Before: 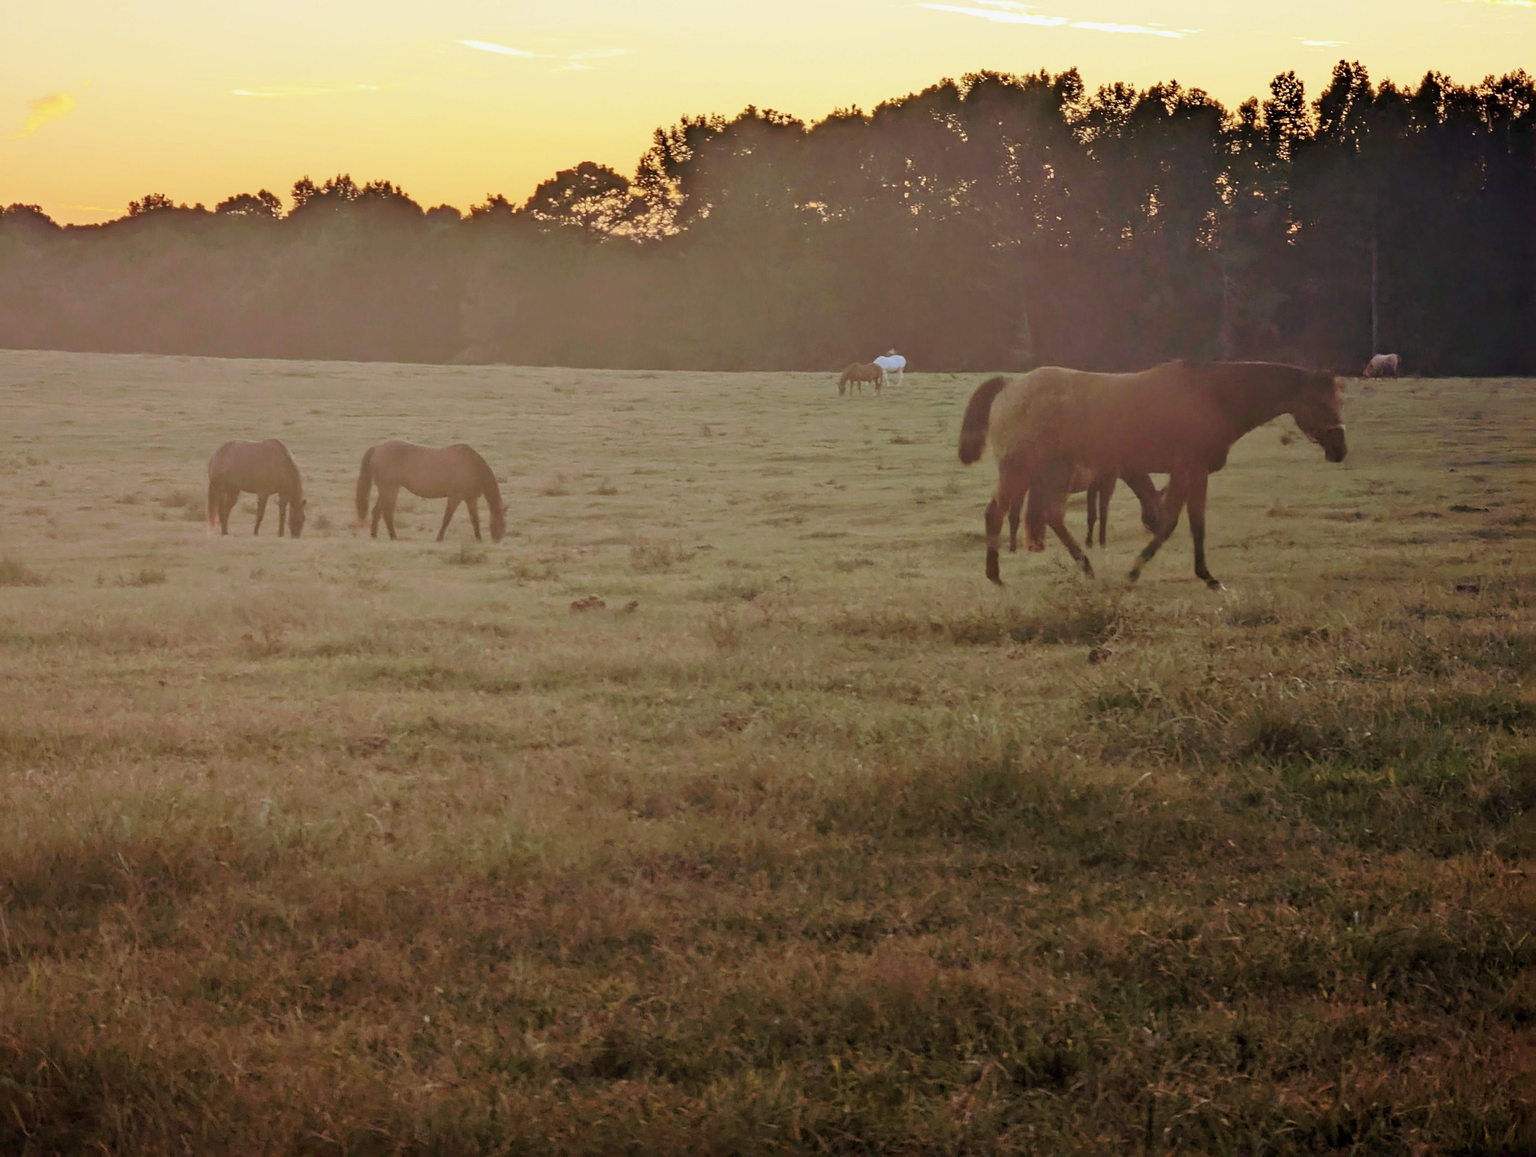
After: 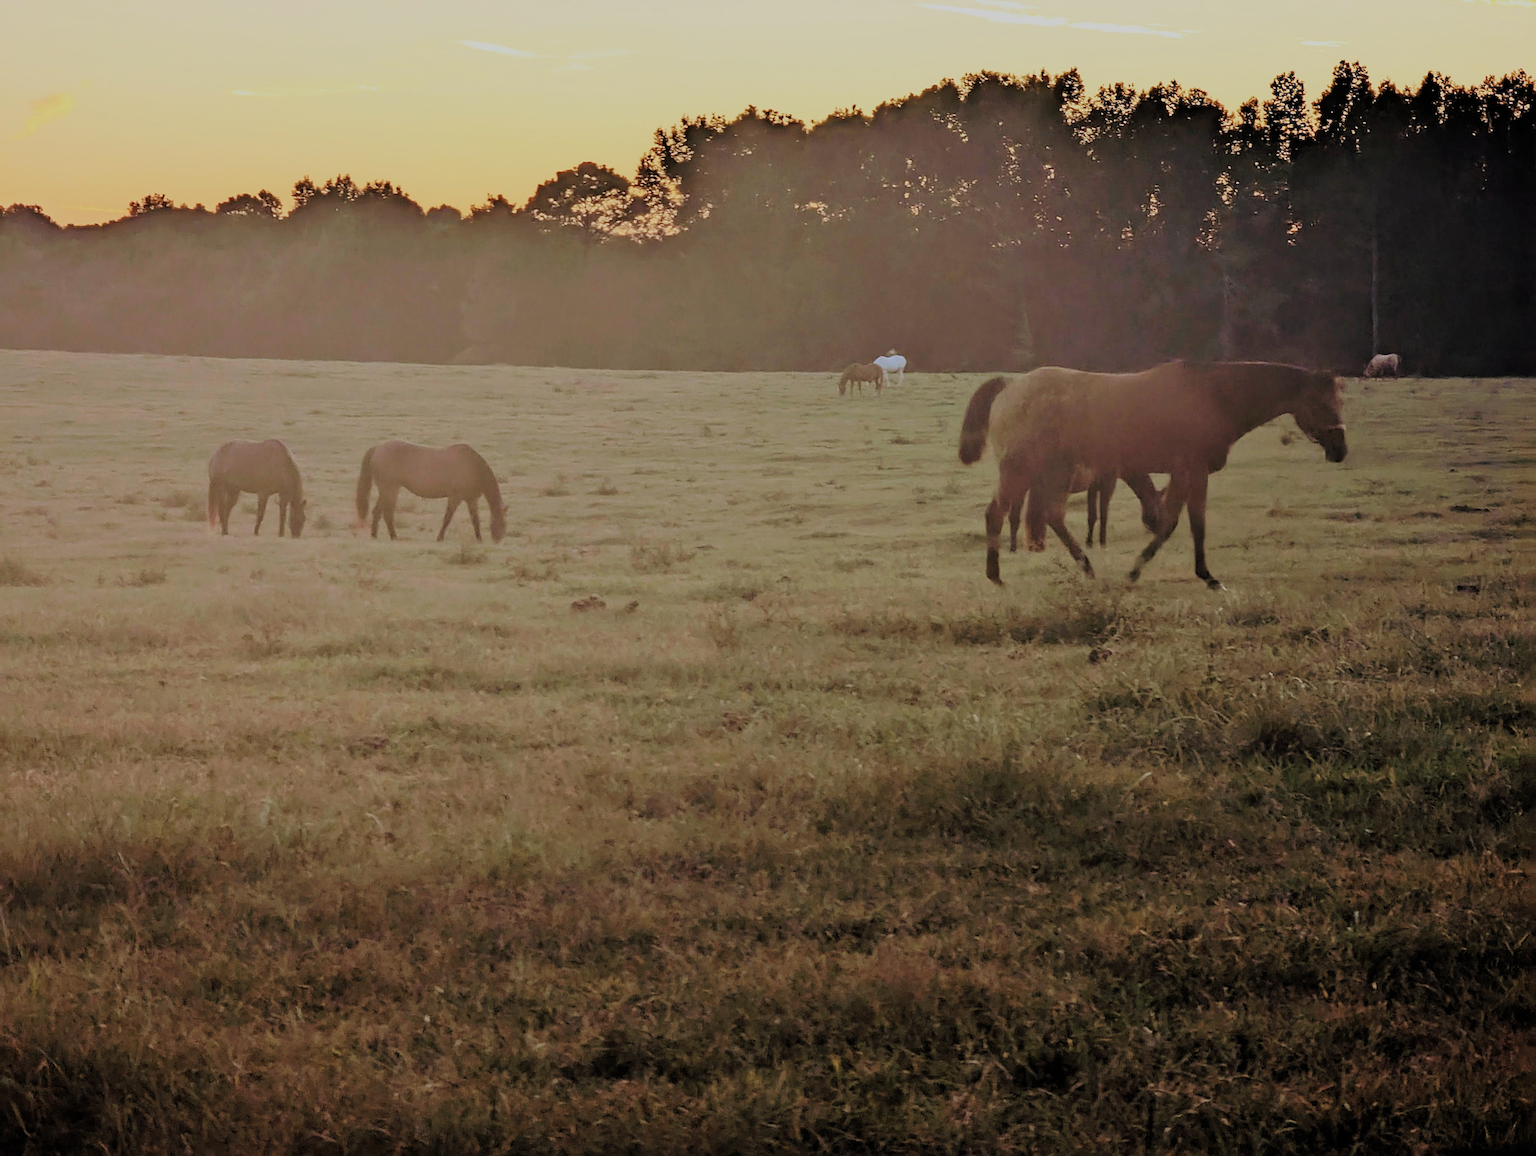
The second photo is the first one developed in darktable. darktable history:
filmic rgb: black relative exposure -7.15 EV, white relative exposure 5.35 EV, hardness 3.03, add noise in highlights 0, preserve chrominance luminance Y, color science v3 (2019), use custom middle-gray values true, contrast in highlights soft
sharpen: on, module defaults
